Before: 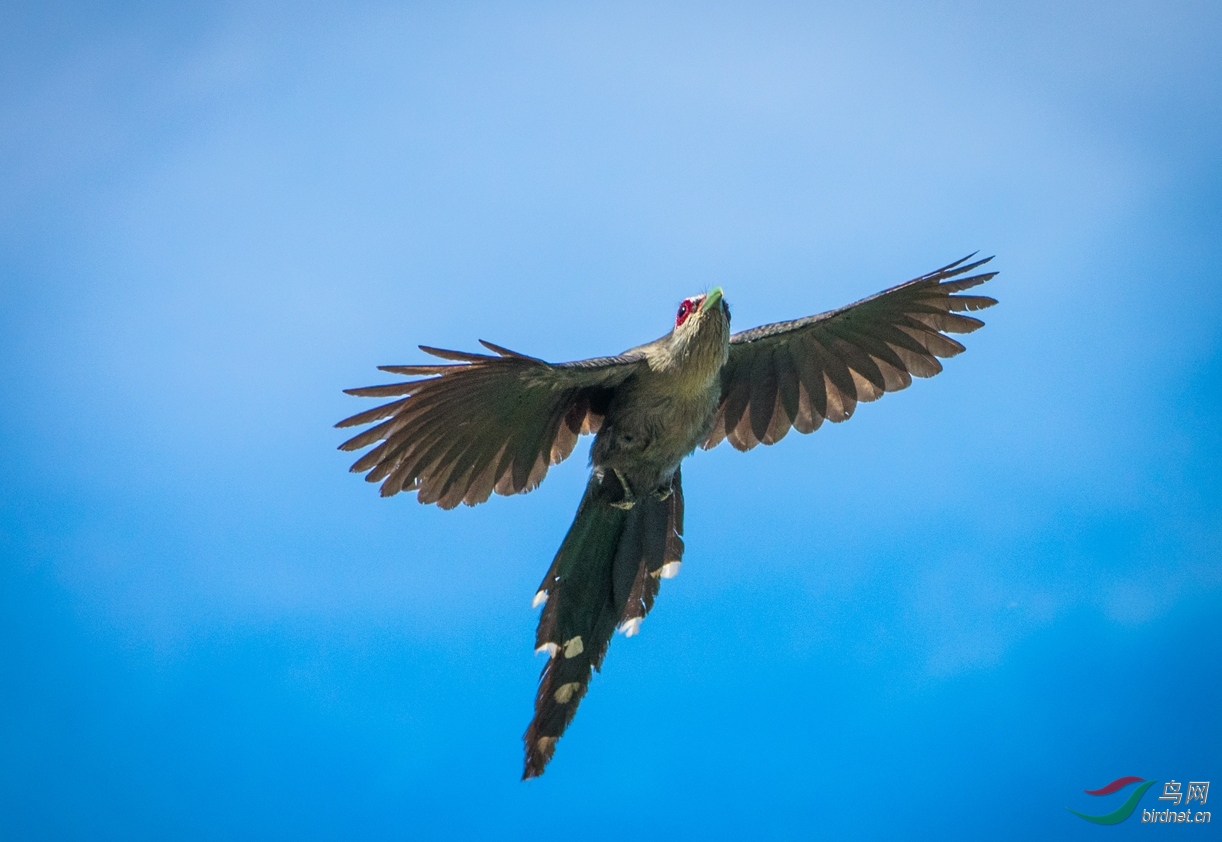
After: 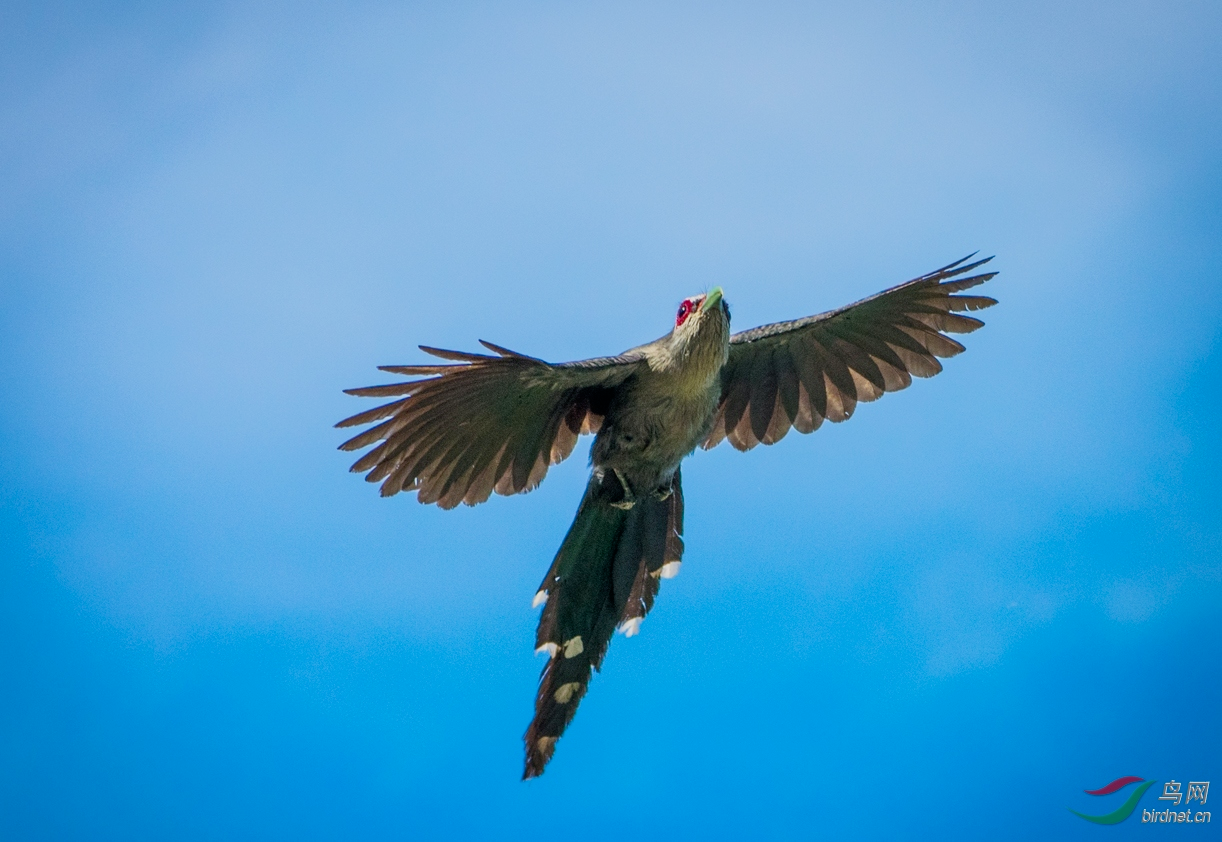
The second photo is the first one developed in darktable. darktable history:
rgb curve: curves: ch0 [(0, 0) (0.078, 0.051) (0.929, 0.956) (1, 1)], compensate middle gray true
filmic rgb: black relative exposure -16 EV, threshold -0.33 EV, transition 3.19 EV, structure ↔ texture 100%, target black luminance 0%, hardness 7.57, latitude 72.96%, contrast 0.908, highlights saturation mix 10%, shadows ↔ highlights balance -0.38%, add noise in highlights 0, preserve chrominance no, color science v4 (2020), iterations of high-quality reconstruction 10, enable highlight reconstruction true
